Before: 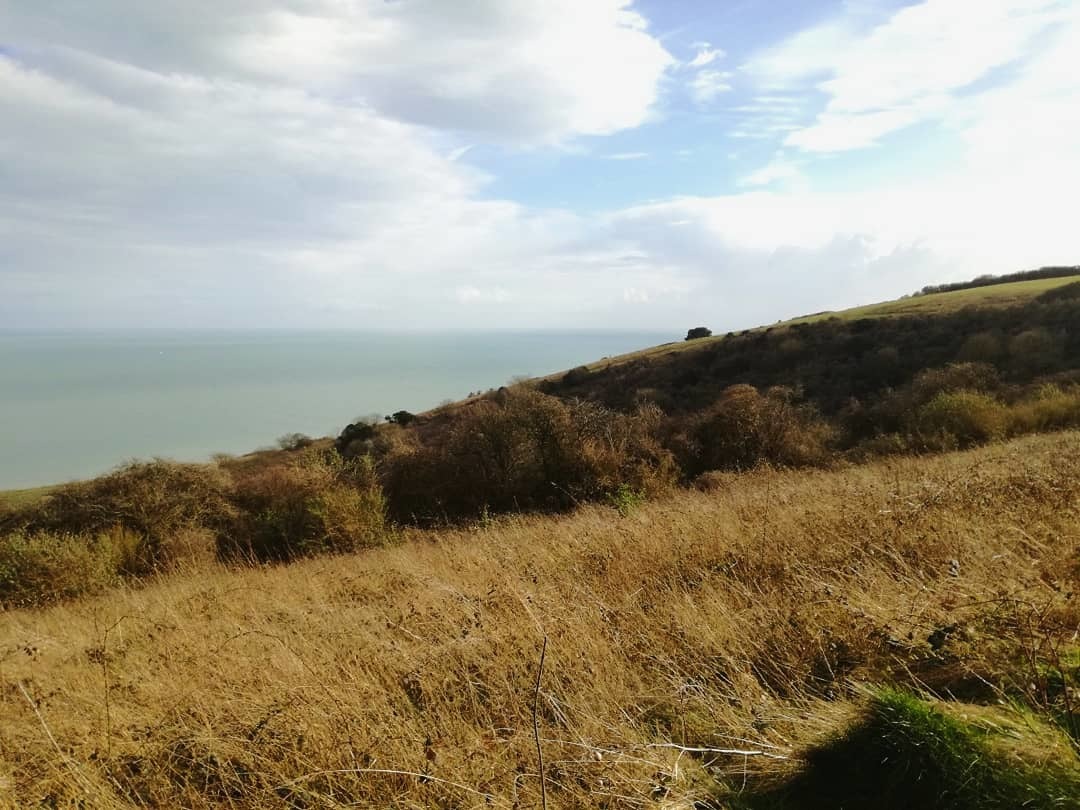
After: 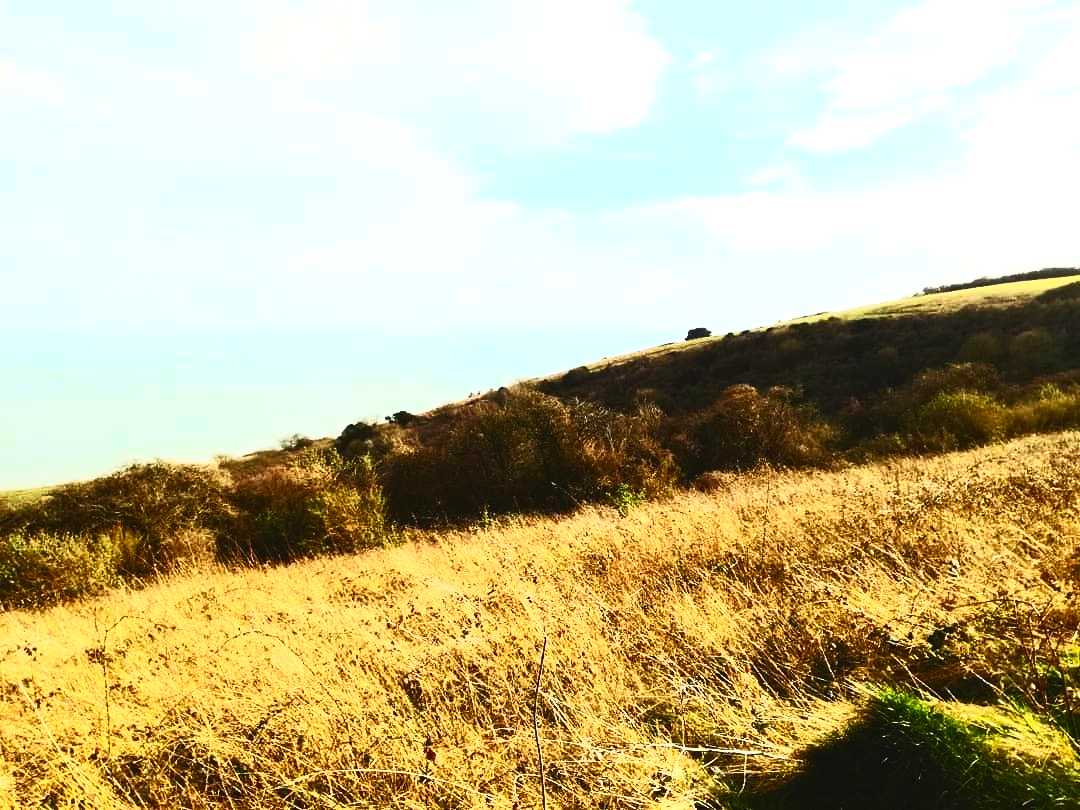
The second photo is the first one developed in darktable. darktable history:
contrast brightness saturation: contrast 0.833, brightness 0.583, saturation 0.573
tone equalizer: -8 EV -0.422 EV, -7 EV -0.416 EV, -6 EV -0.365 EV, -5 EV -0.245 EV, -3 EV 0.202 EV, -2 EV 0.335 EV, -1 EV 0.37 EV, +0 EV 0.429 EV
velvia: strength 14.65%
